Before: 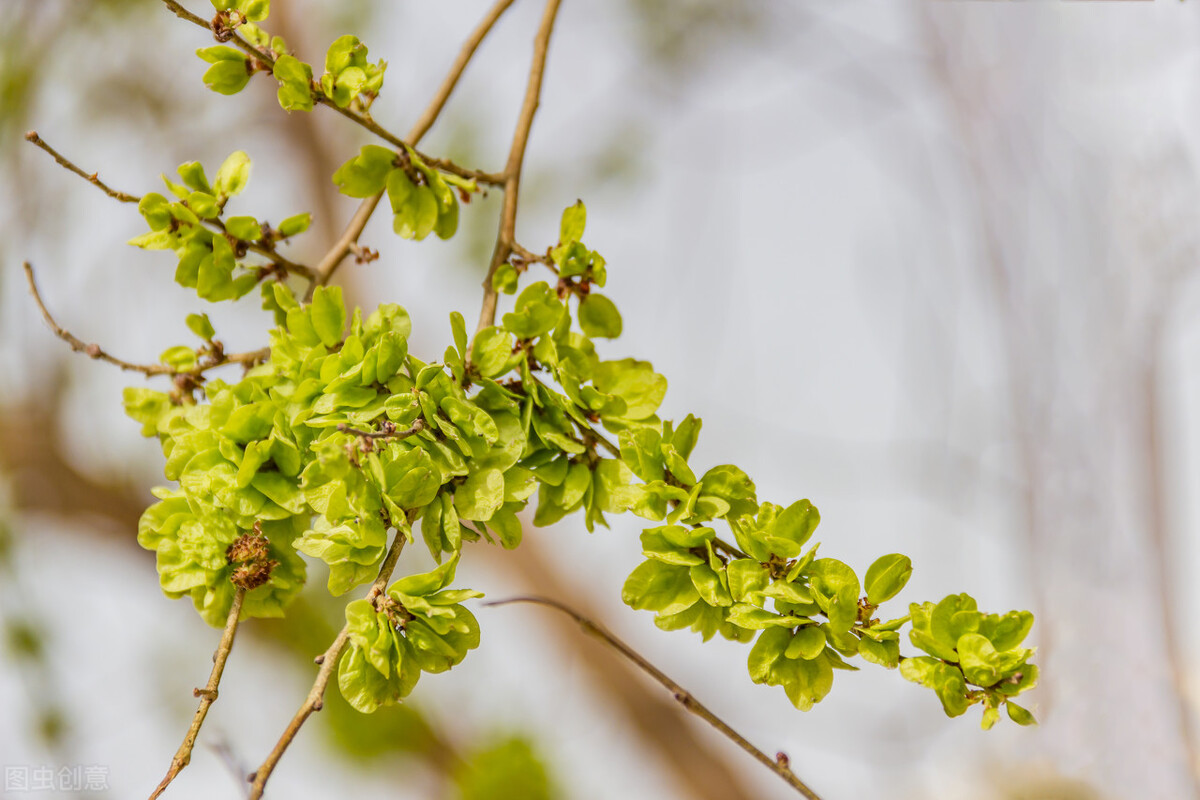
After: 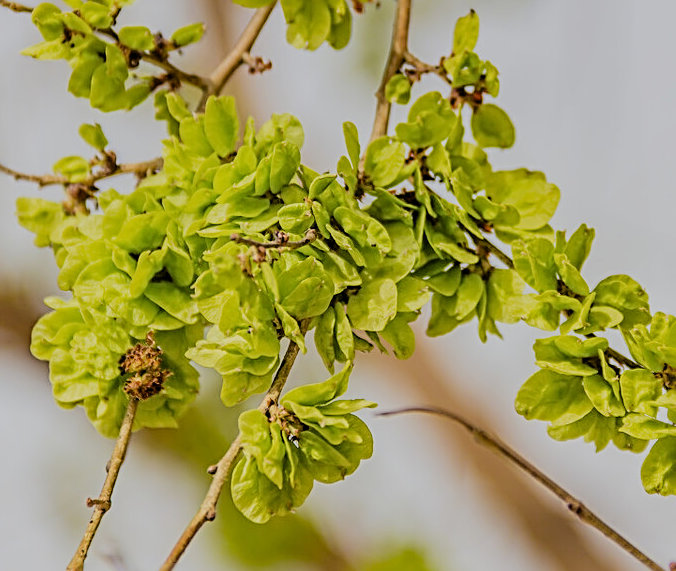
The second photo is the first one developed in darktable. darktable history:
sharpen: radius 2.817, amount 0.715
crop: left 8.966%, top 23.852%, right 34.699%, bottom 4.703%
filmic rgb: black relative exposure -7.48 EV, white relative exposure 4.83 EV, hardness 3.4, color science v6 (2022)
